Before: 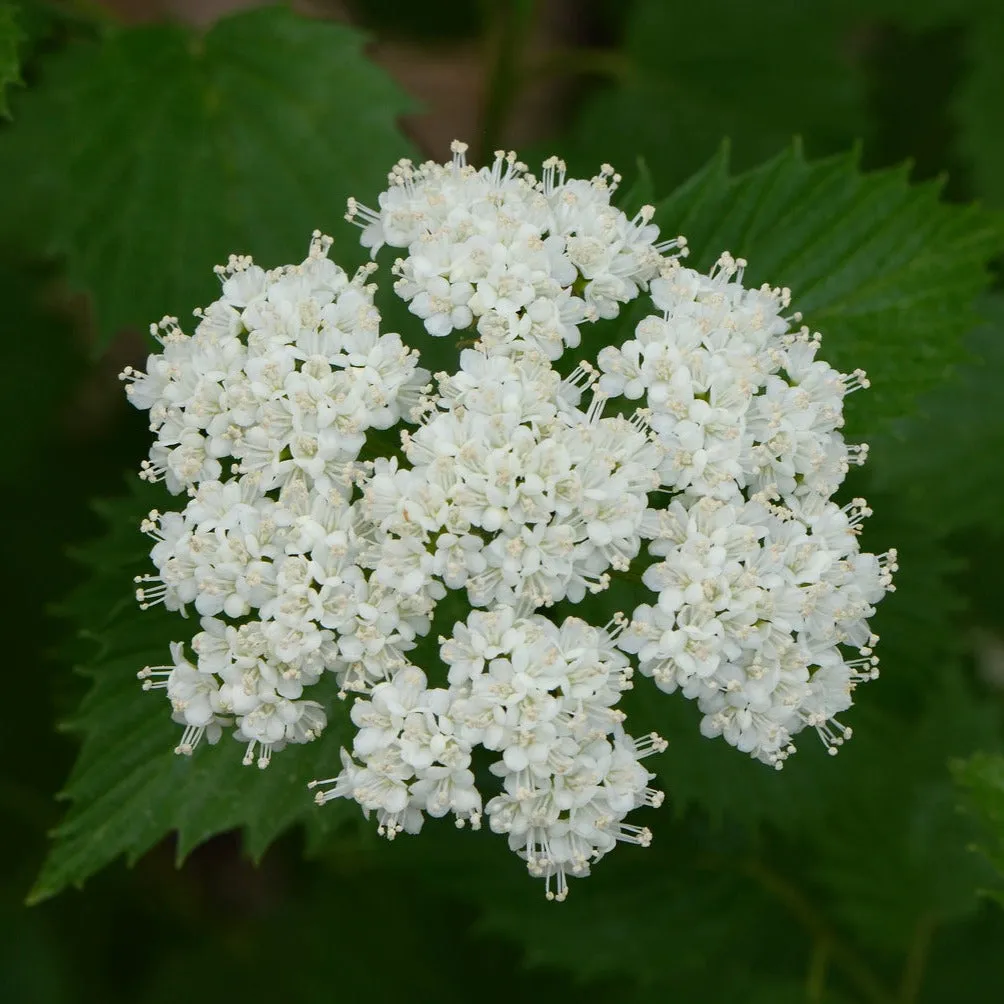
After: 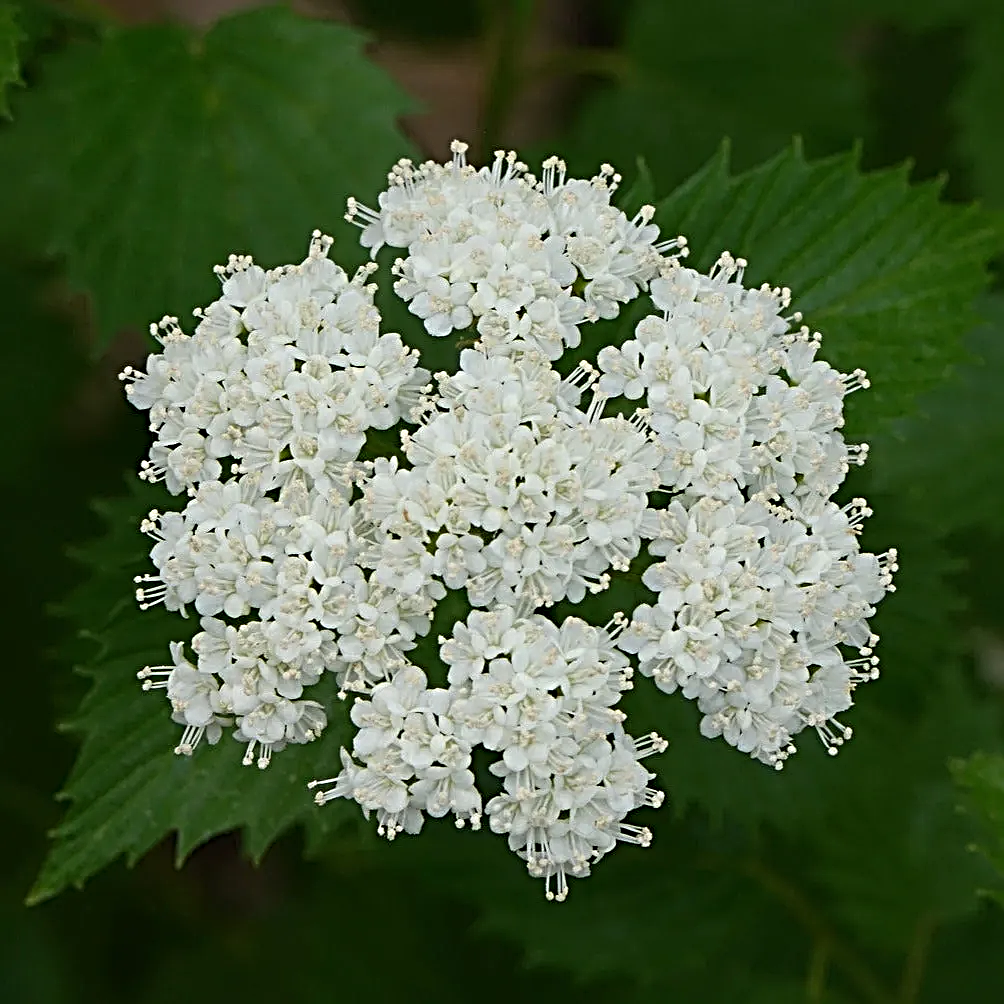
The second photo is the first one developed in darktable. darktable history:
sharpen: radius 3.652, amount 0.917
tone equalizer: edges refinement/feathering 500, mask exposure compensation -1.57 EV, preserve details no
